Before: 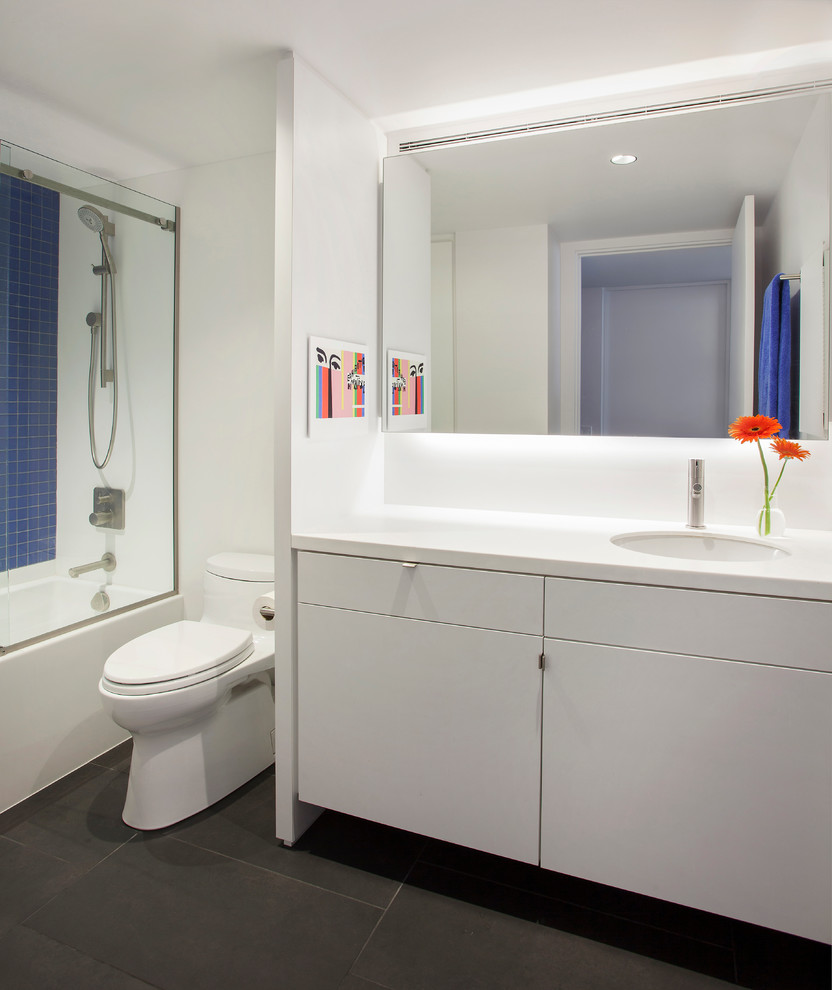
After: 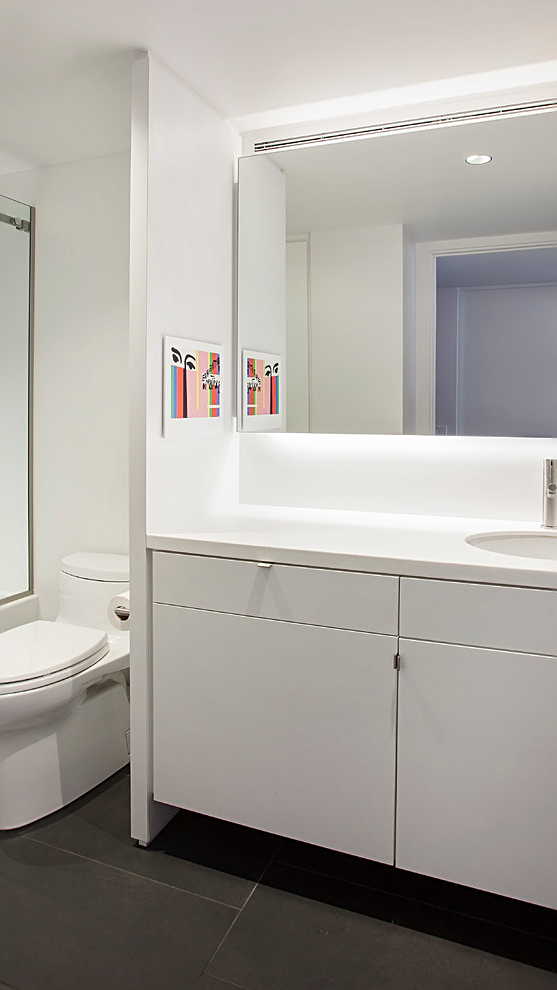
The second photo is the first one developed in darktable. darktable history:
sharpen: on, module defaults
crop and rotate: left 17.547%, right 15.389%
